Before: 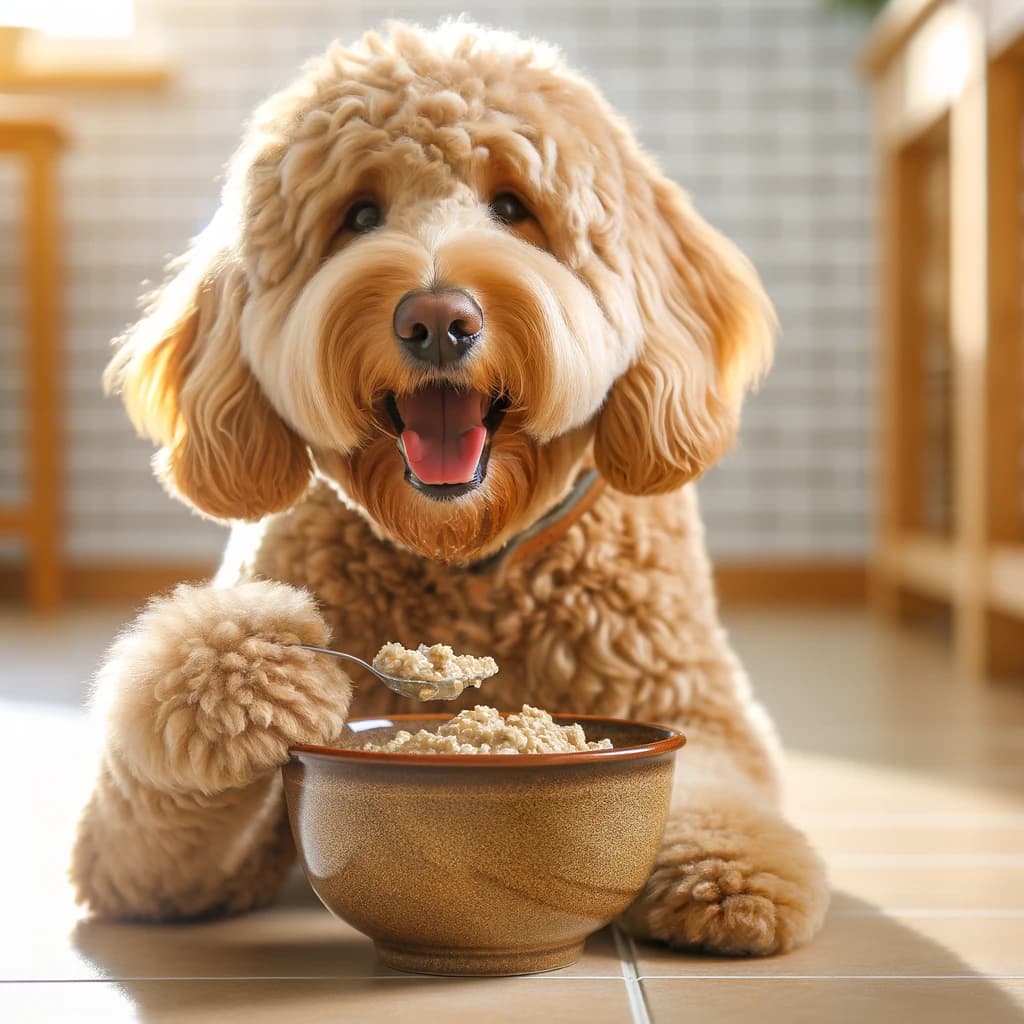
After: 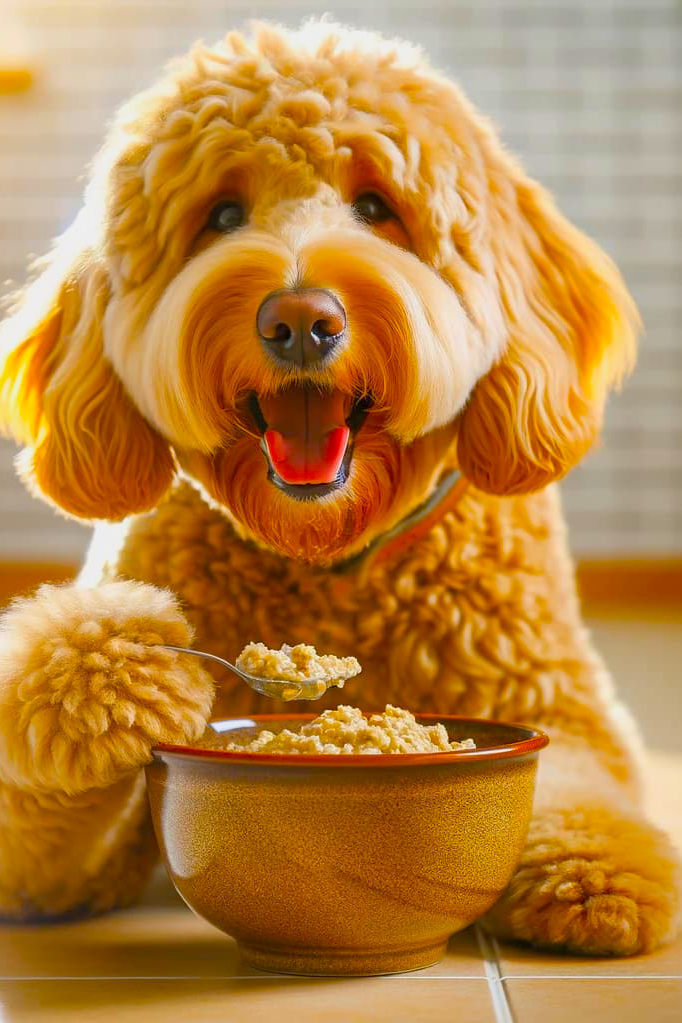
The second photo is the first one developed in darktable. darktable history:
crop and rotate: left 13.409%, right 19.924%
color balance: input saturation 134.34%, contrast -10.04%, contrast fulcrum 19.67%, output saturation 133.51%
